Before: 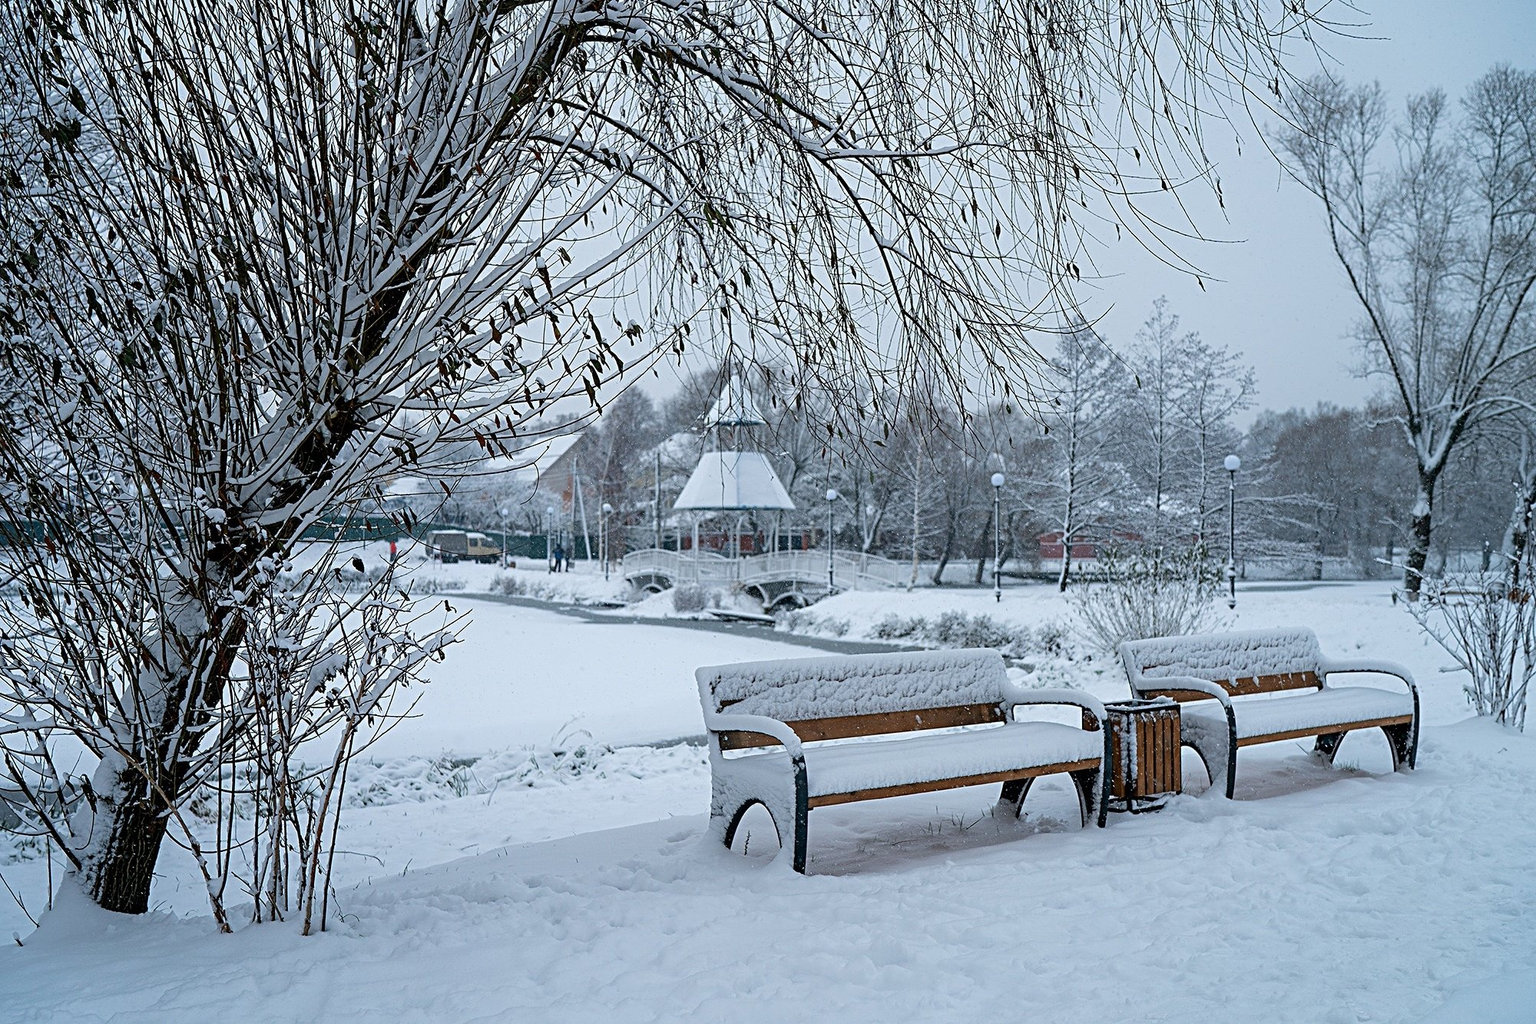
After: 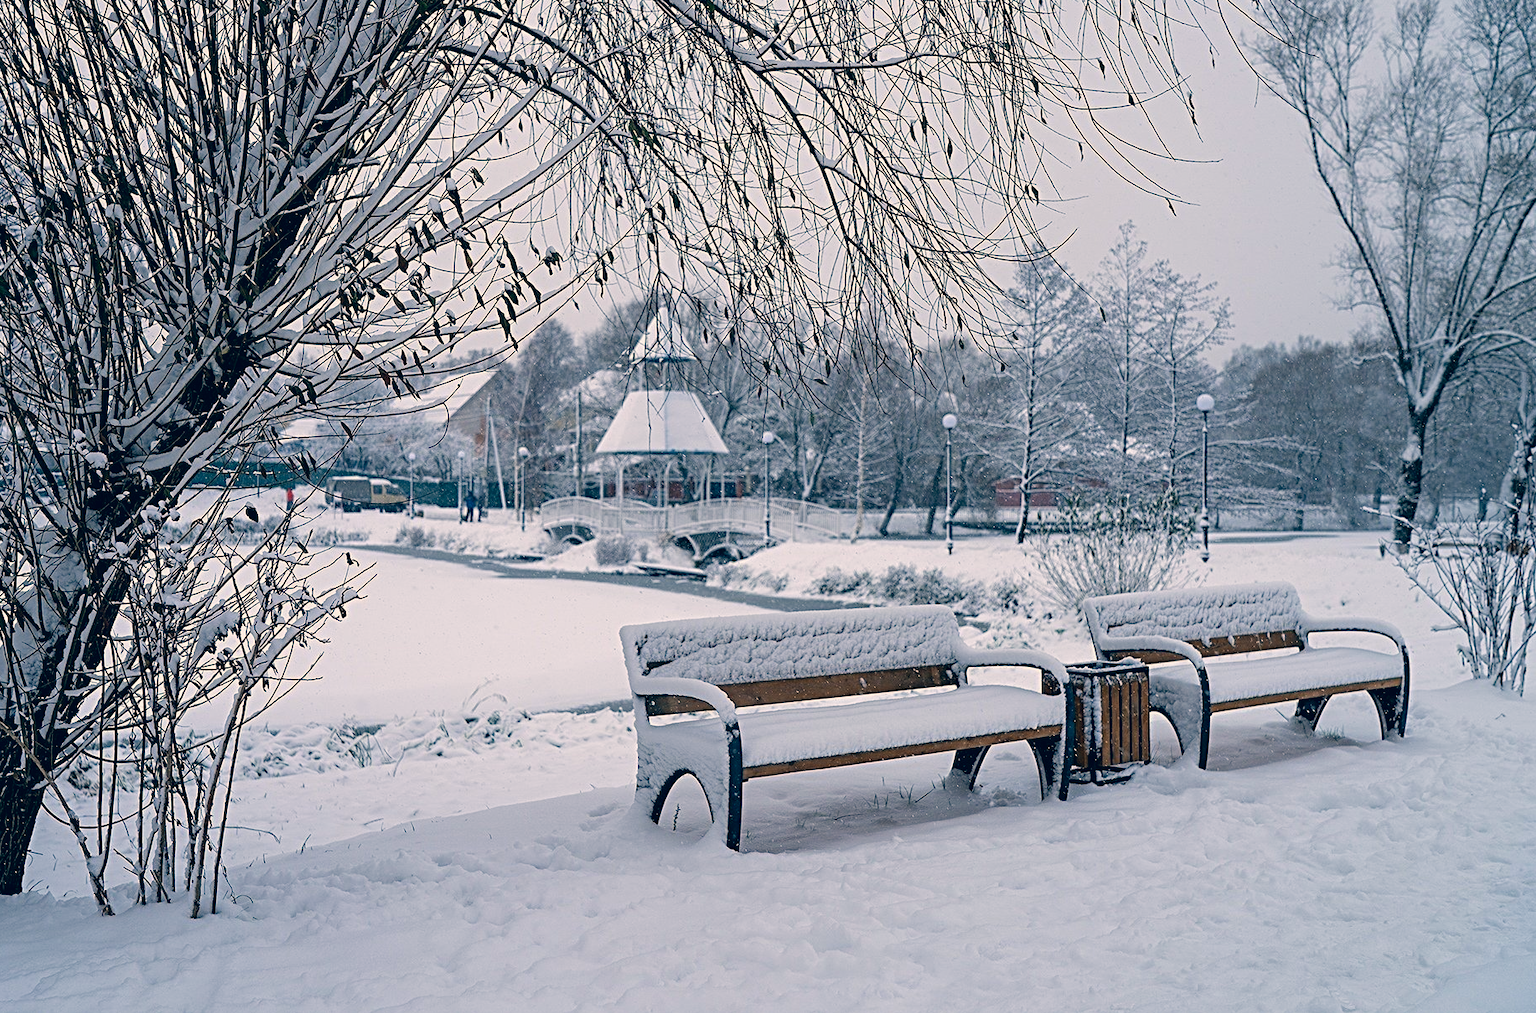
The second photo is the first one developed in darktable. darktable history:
tone equalizer: on, module defaults
crop and rotate: left 8.311%, top 9.168%
color correction: highlights a* 10.35, highlights b* 13.92, shadows a* -9.73, shadows b* -14.97
